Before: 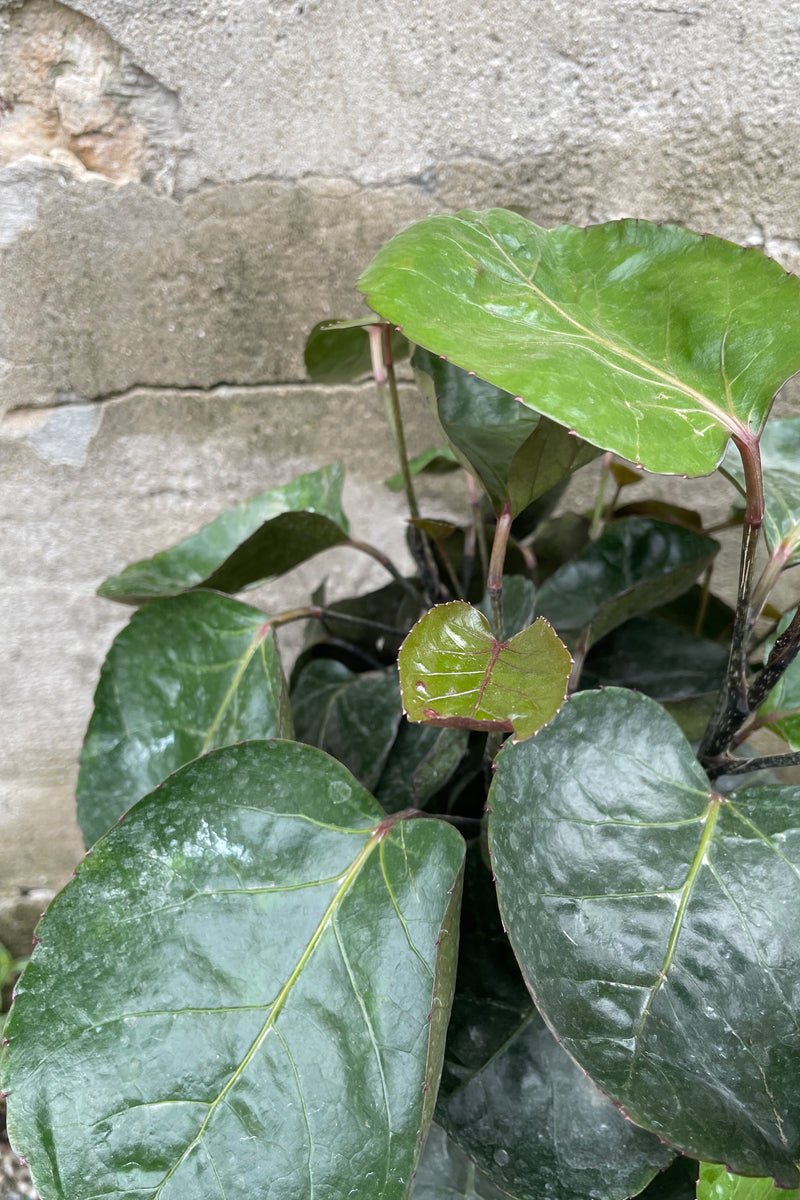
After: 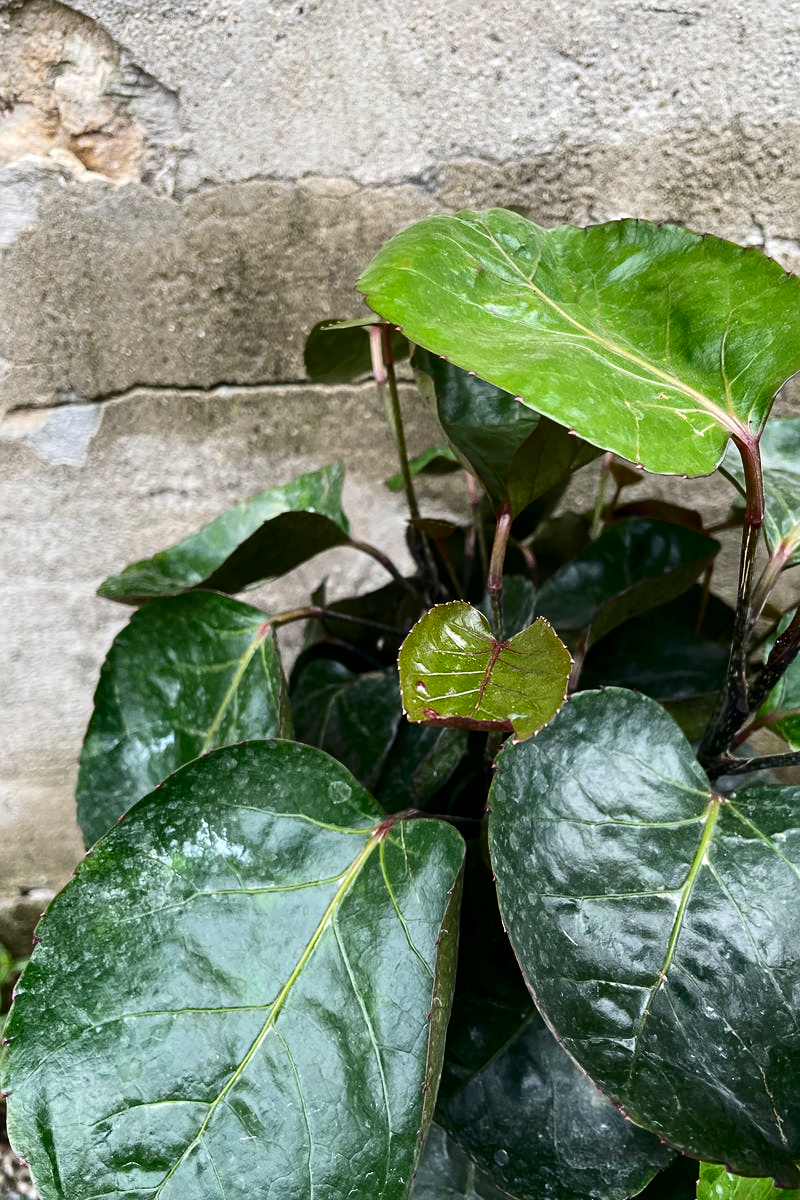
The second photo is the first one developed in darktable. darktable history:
contrast brightness saturation: contrast 0.223, brightness -0.181, saturation 0.237
sharpen: amount 0.205
